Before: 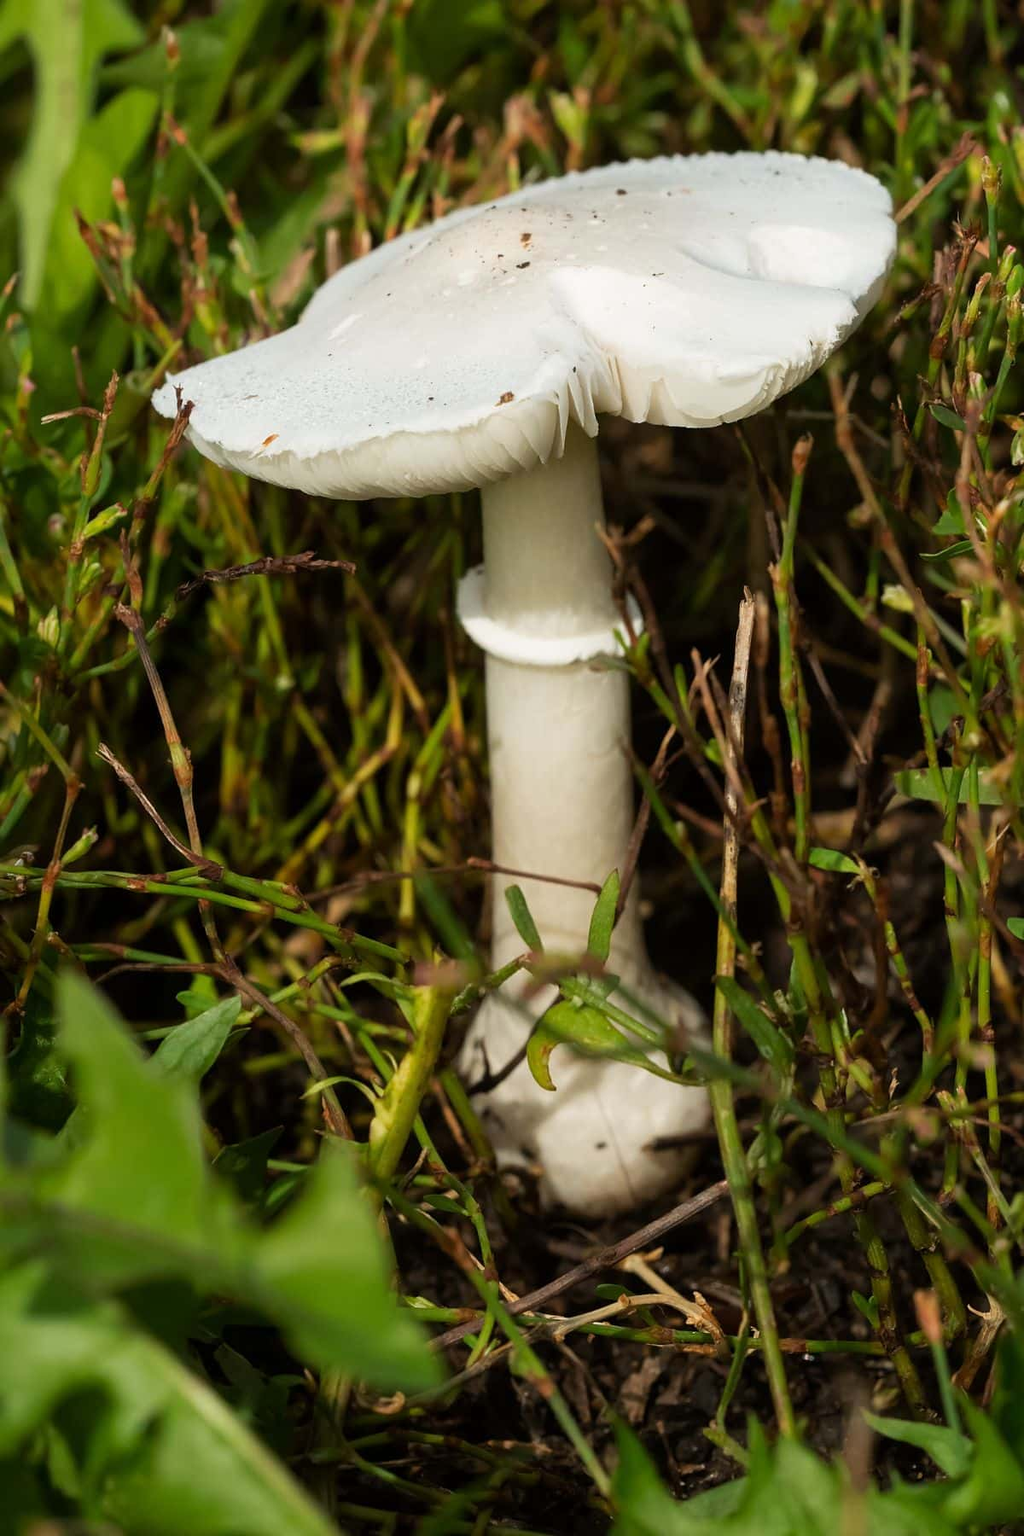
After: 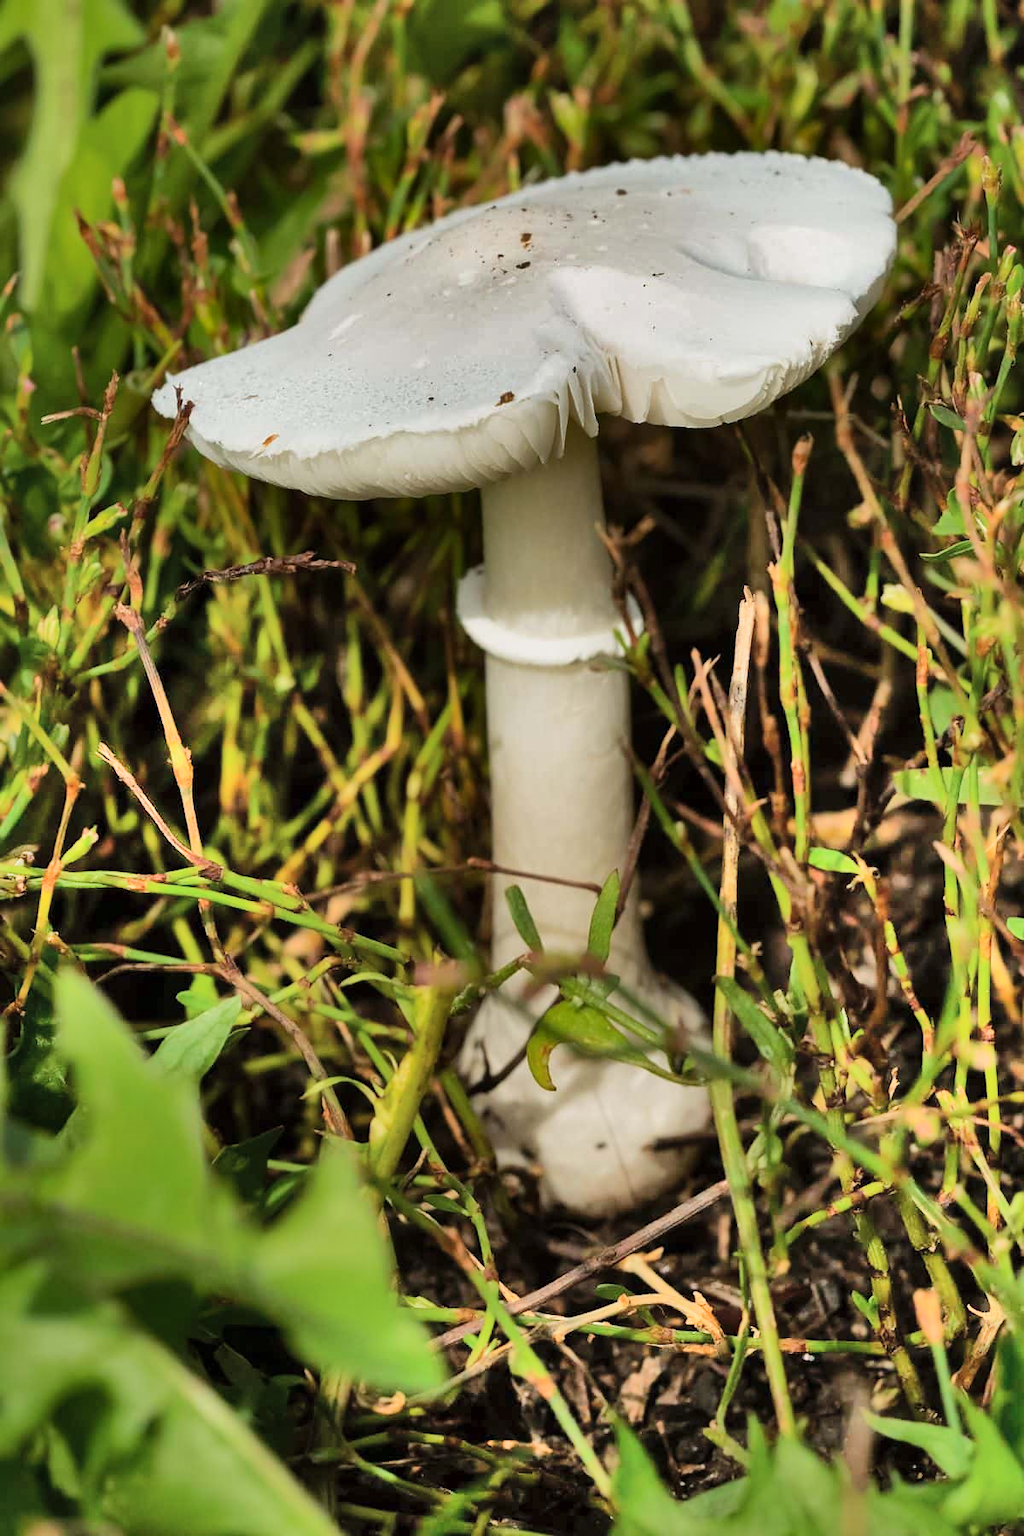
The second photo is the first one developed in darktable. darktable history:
shadows and highlights: radius 123.73, shadows 99.71, white point adjustment -2.92, highlights -98.69, soften with gaussian
